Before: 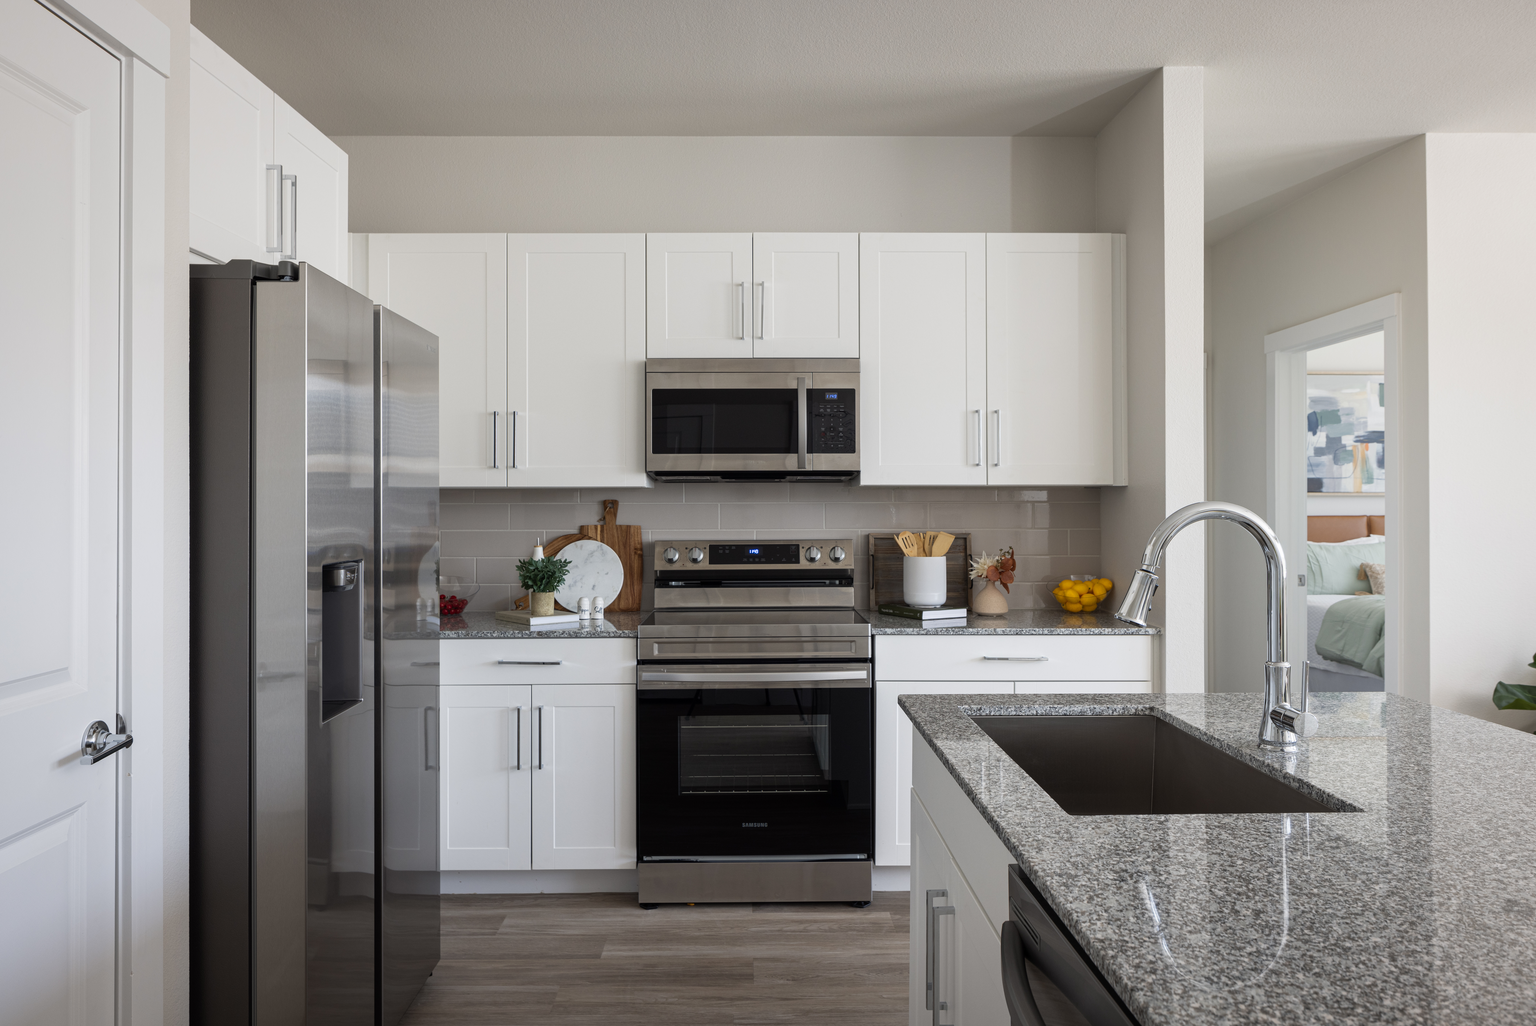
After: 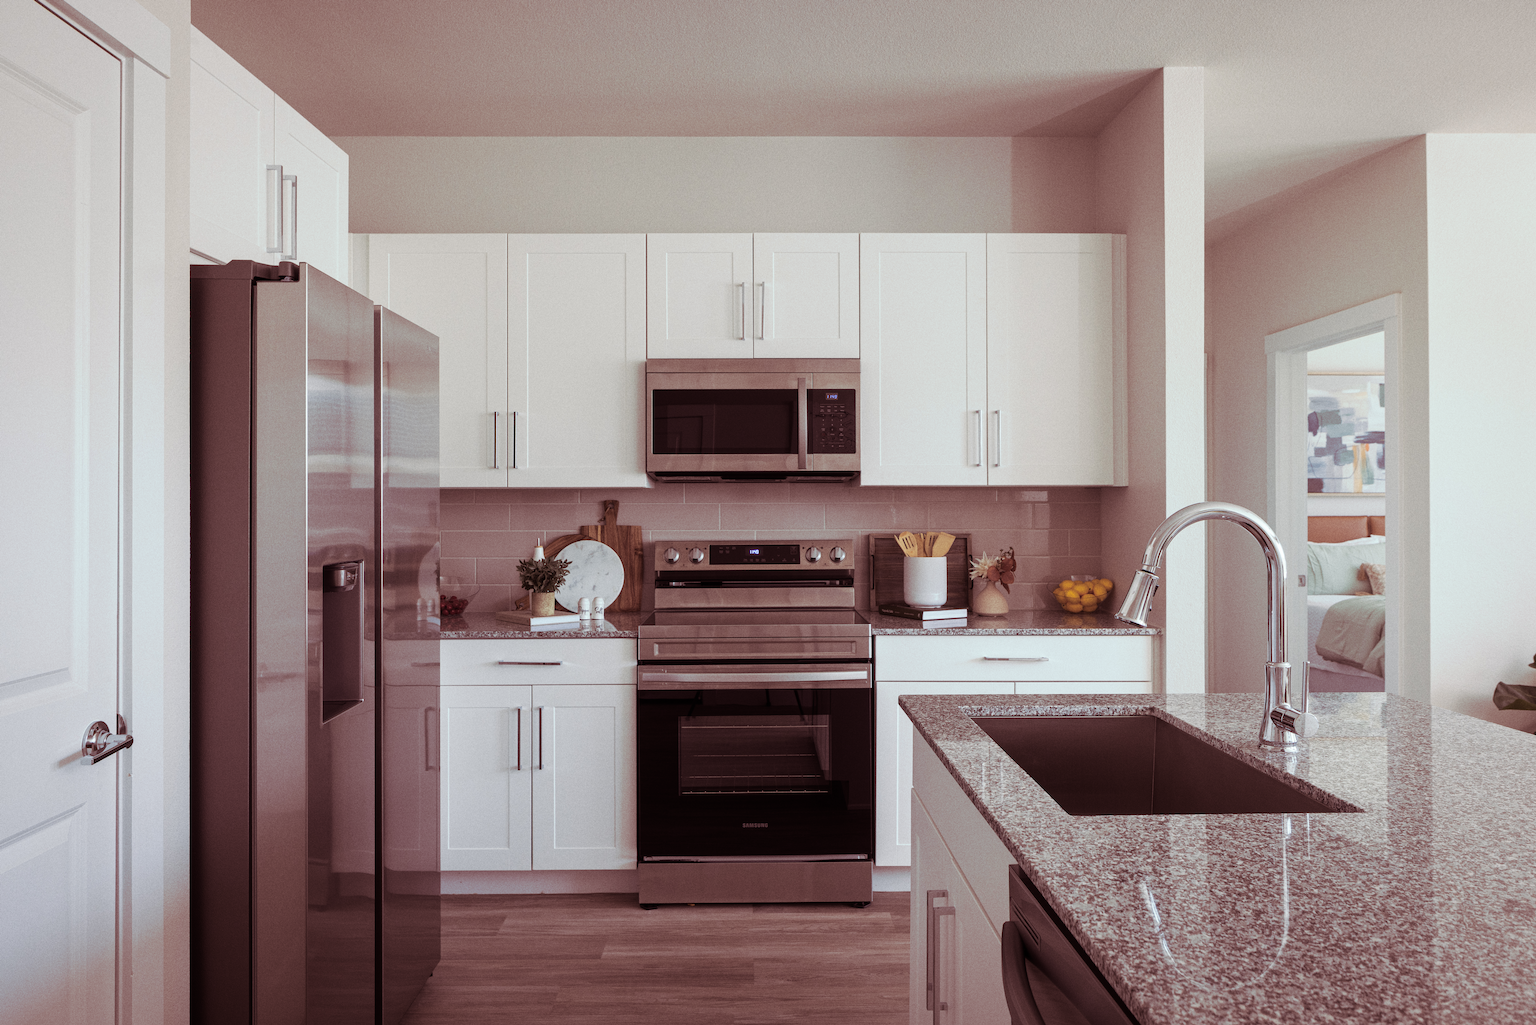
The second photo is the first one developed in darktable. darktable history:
grain: coarseness 0.09 ISO
split-toning: highlights › hue 180°
